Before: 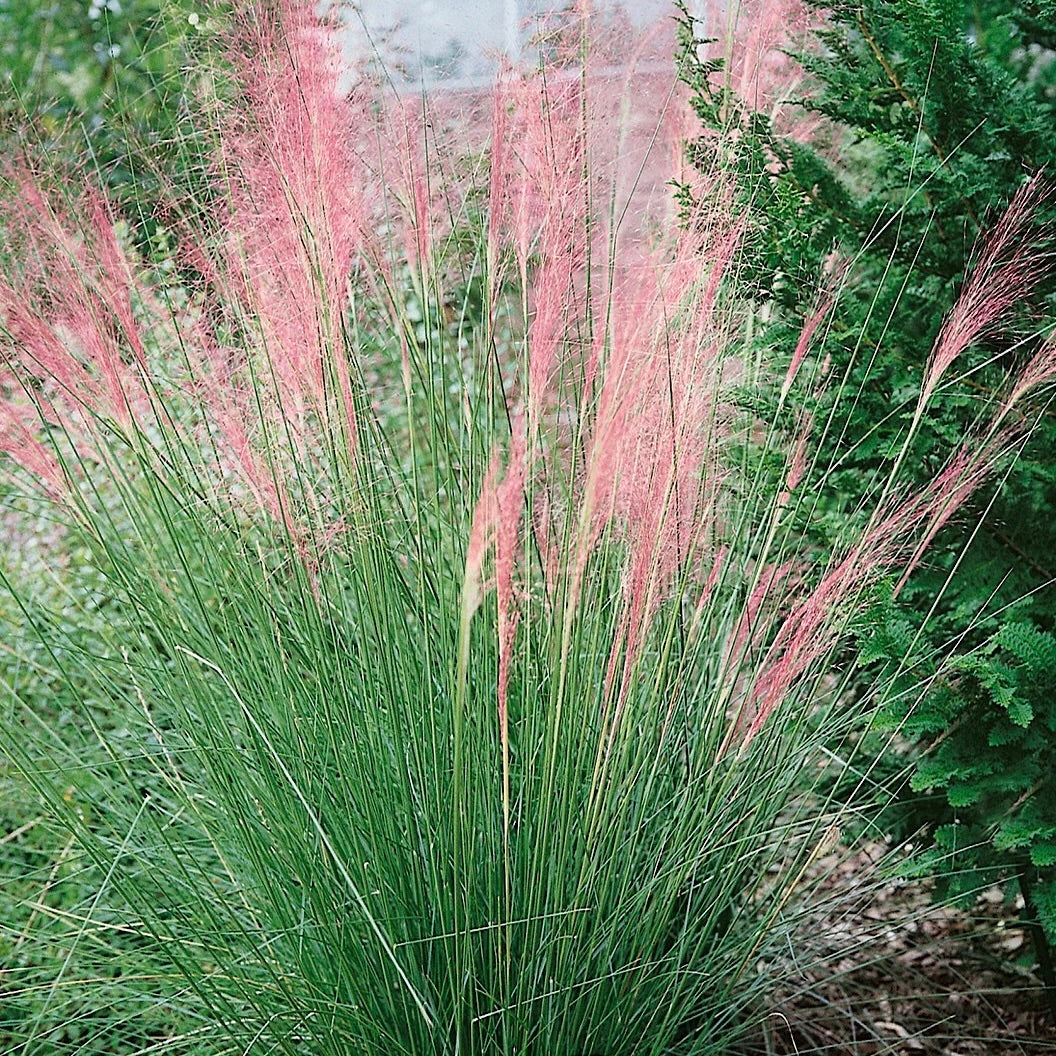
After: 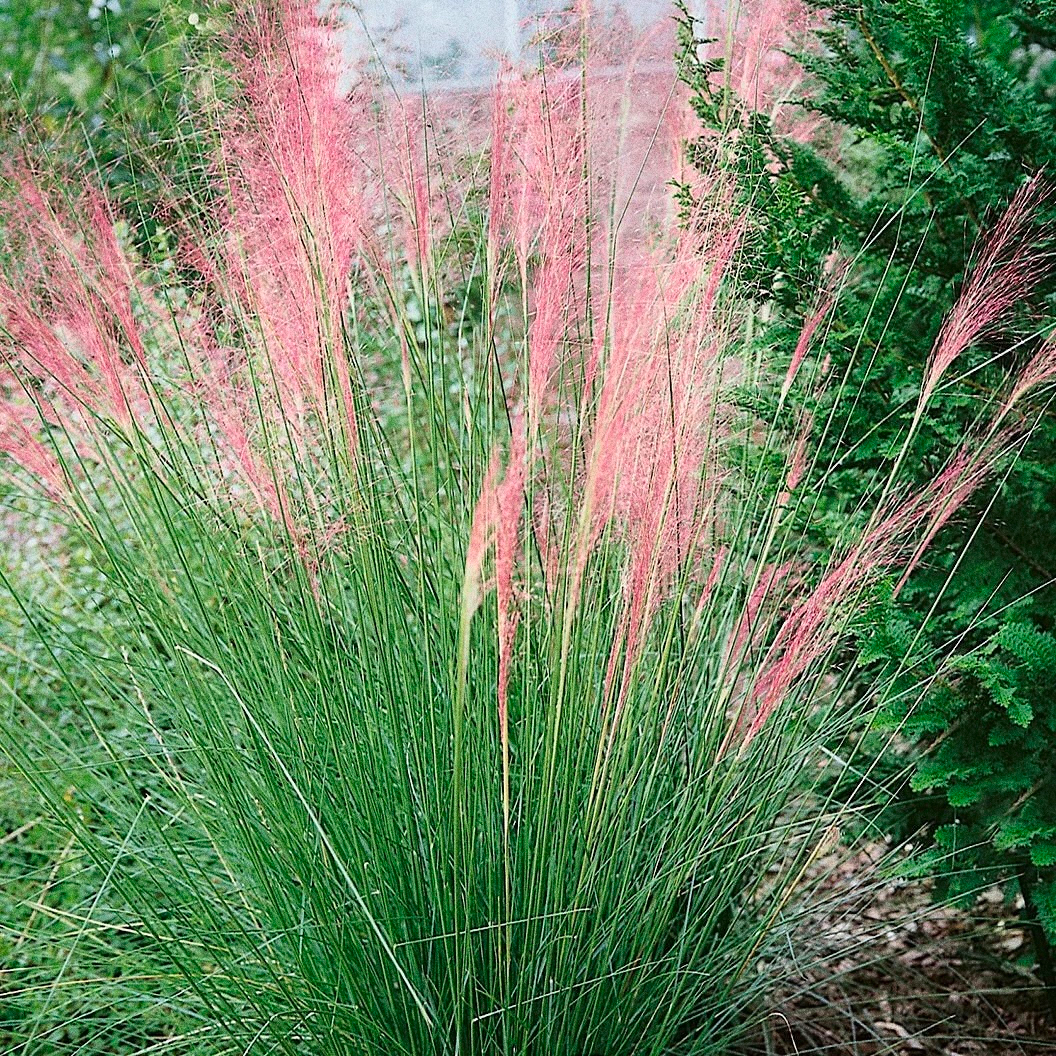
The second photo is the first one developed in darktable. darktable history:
contrast brightness saturation: contrast 0.08, saturation 0.2
grain: coarseness 0.09 ISO, strength 40%
